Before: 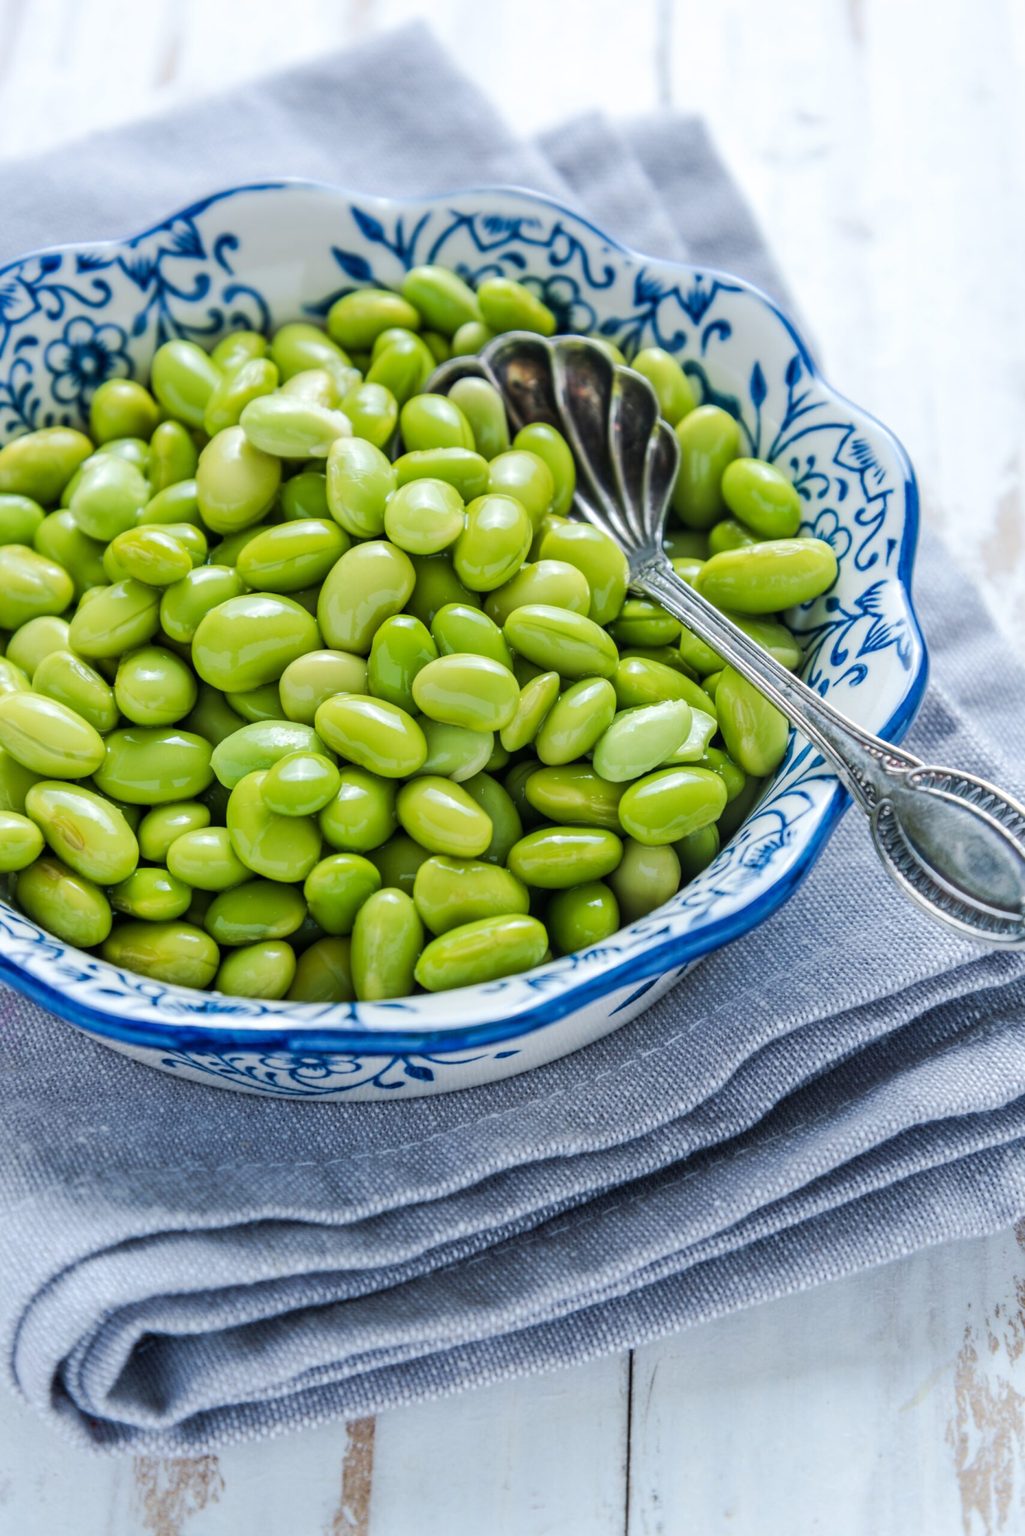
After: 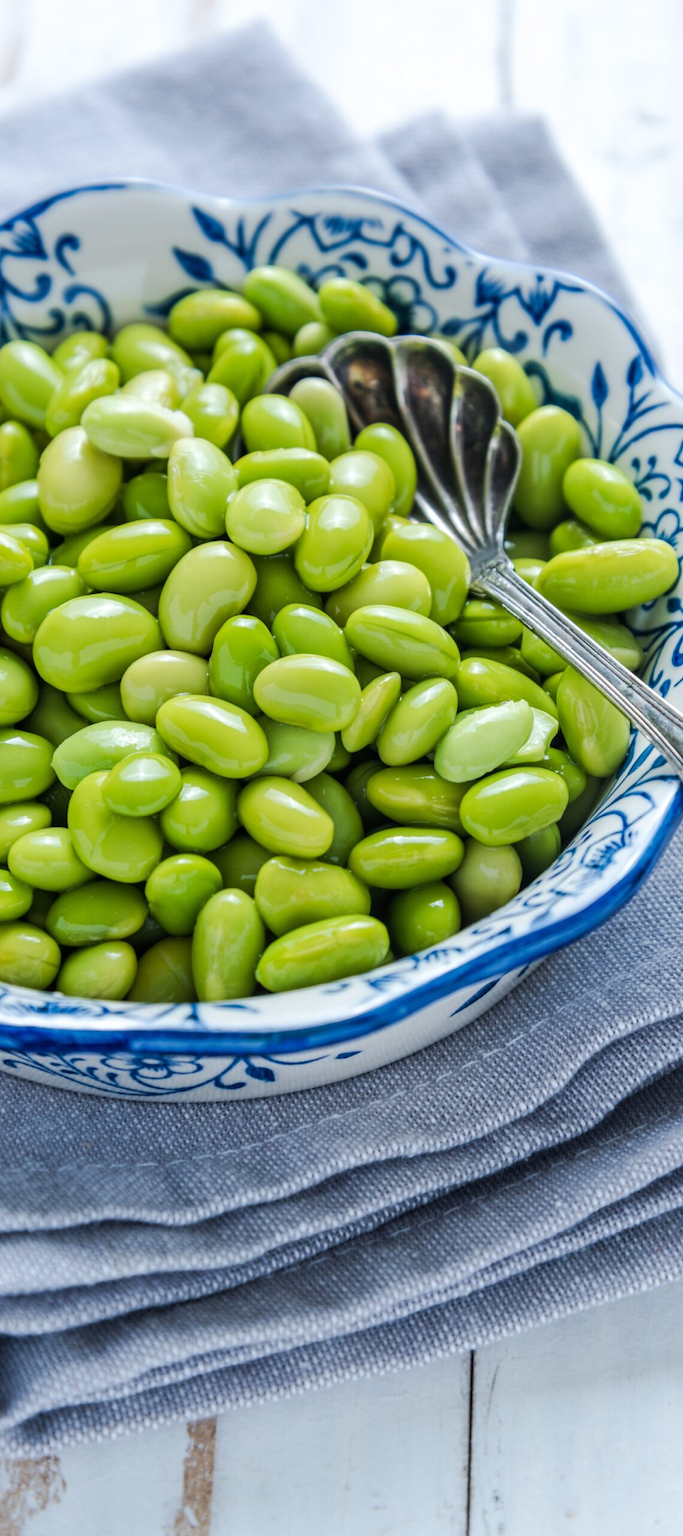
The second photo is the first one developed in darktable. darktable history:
crop and rotate: left 15.54%, right 17.739%
